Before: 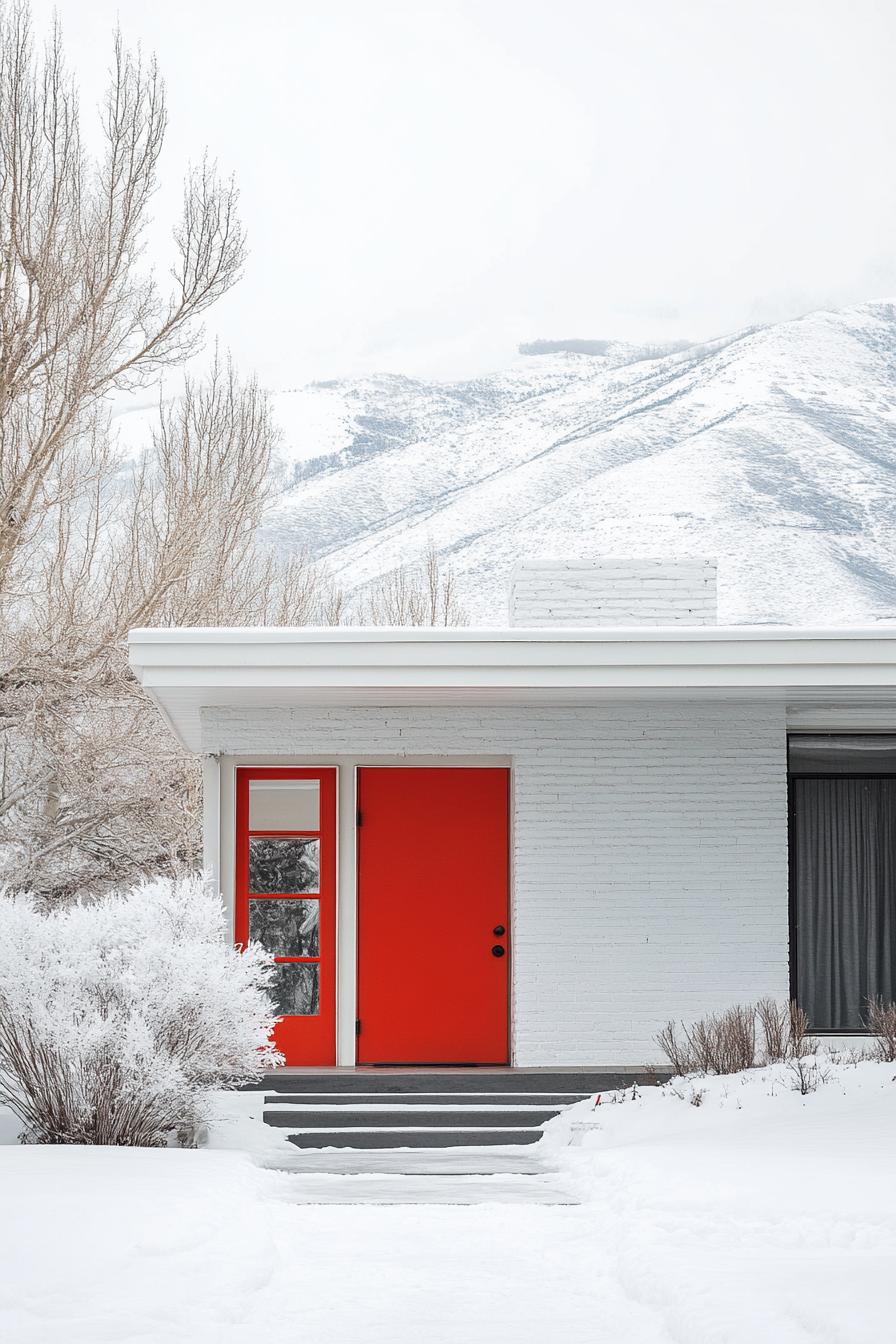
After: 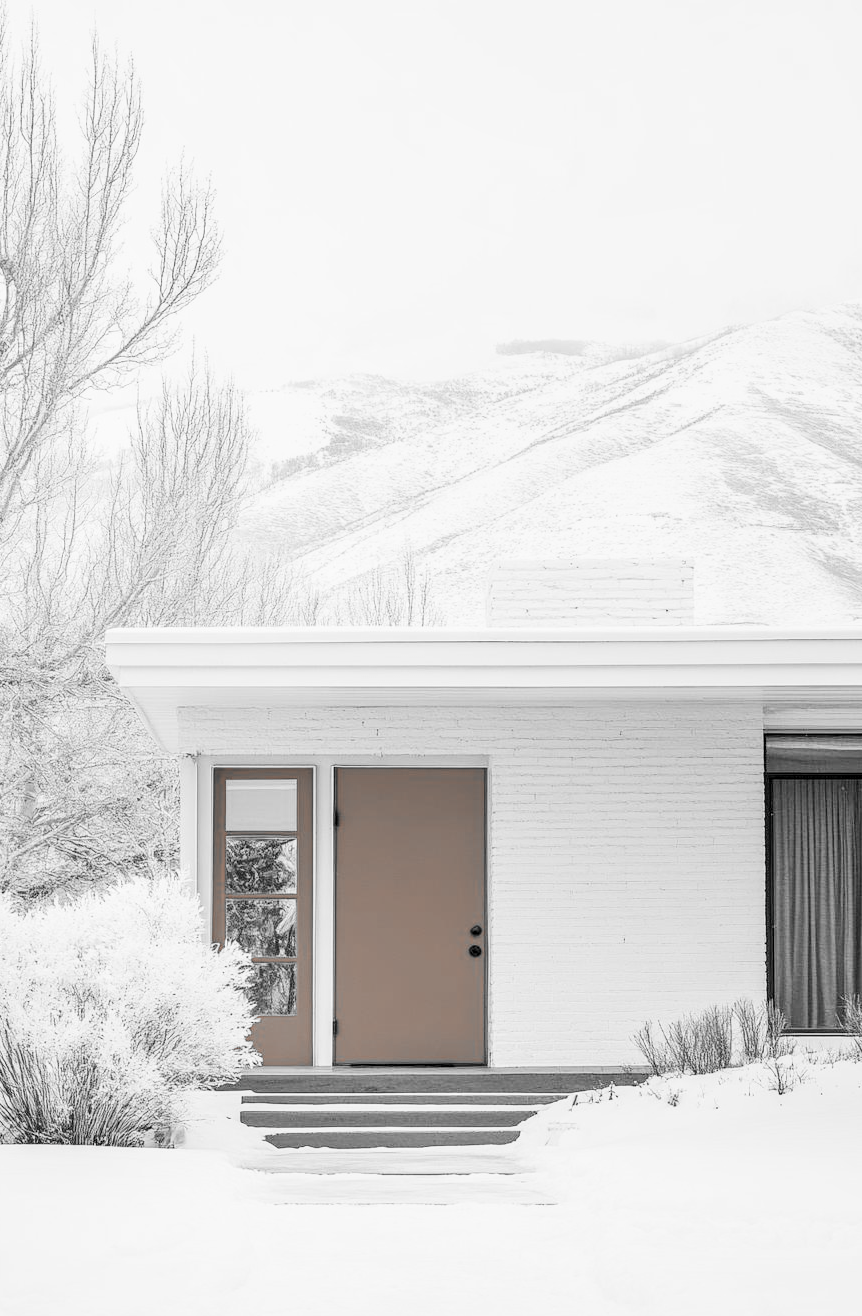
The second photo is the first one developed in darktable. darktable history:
tone equalizer: on, module defaults
crop and rotate: left 2.624%, right 1.151%, bottom 2.024%
local contrast: on, module defaults
exposure: black level correction 0, exposure 1.38 EV, compensate highlight preservation false
filmic rgb: black relative exposure -7.65 EV, white relative exposure 4.56 EV, hardness 3.61, iterations of high-quality reconstruction 0
color correction: highlights a* -16.03, highlights b* 39.57, shadows a* -39.97, shadows b* -26.51
color zones: curves: ch1 [(0, 0.006) (0.094, 0.285) (0.171, 0.001) (0.429, 0.001) (0.571, 0.003) (0.714, 0.004) (0.857, 0.004) (1, 0.006)]
color calibration: output R [0.999, 0.026, -0.11, 0], output G [-0.019, 1.037, -0.099, 0], output B [0.022, -0.023, 0.902, 0], gray › normalize channels true, x 0.342, y 0.357, temperature 5098.84 K, gamut compression 0.013
